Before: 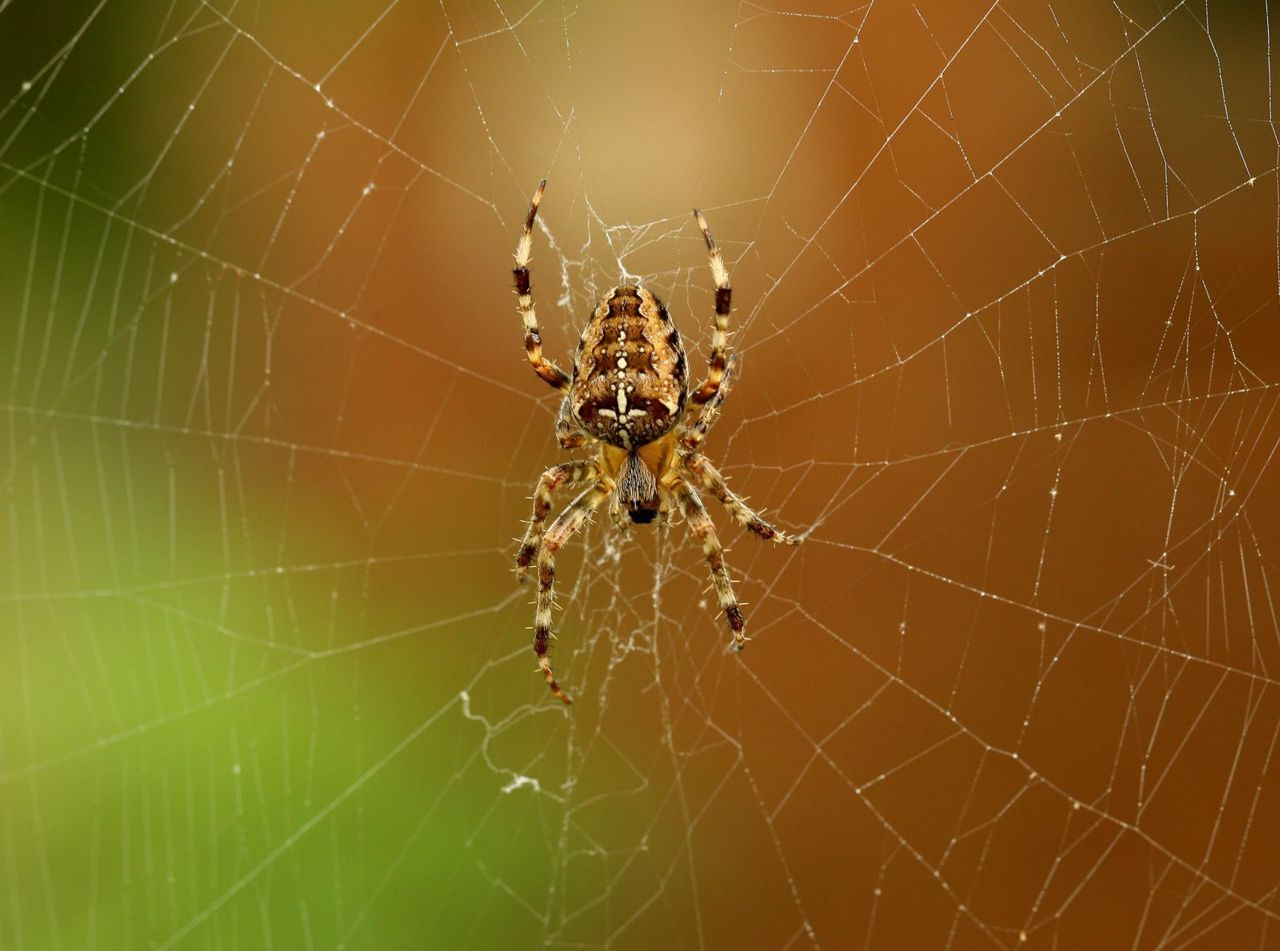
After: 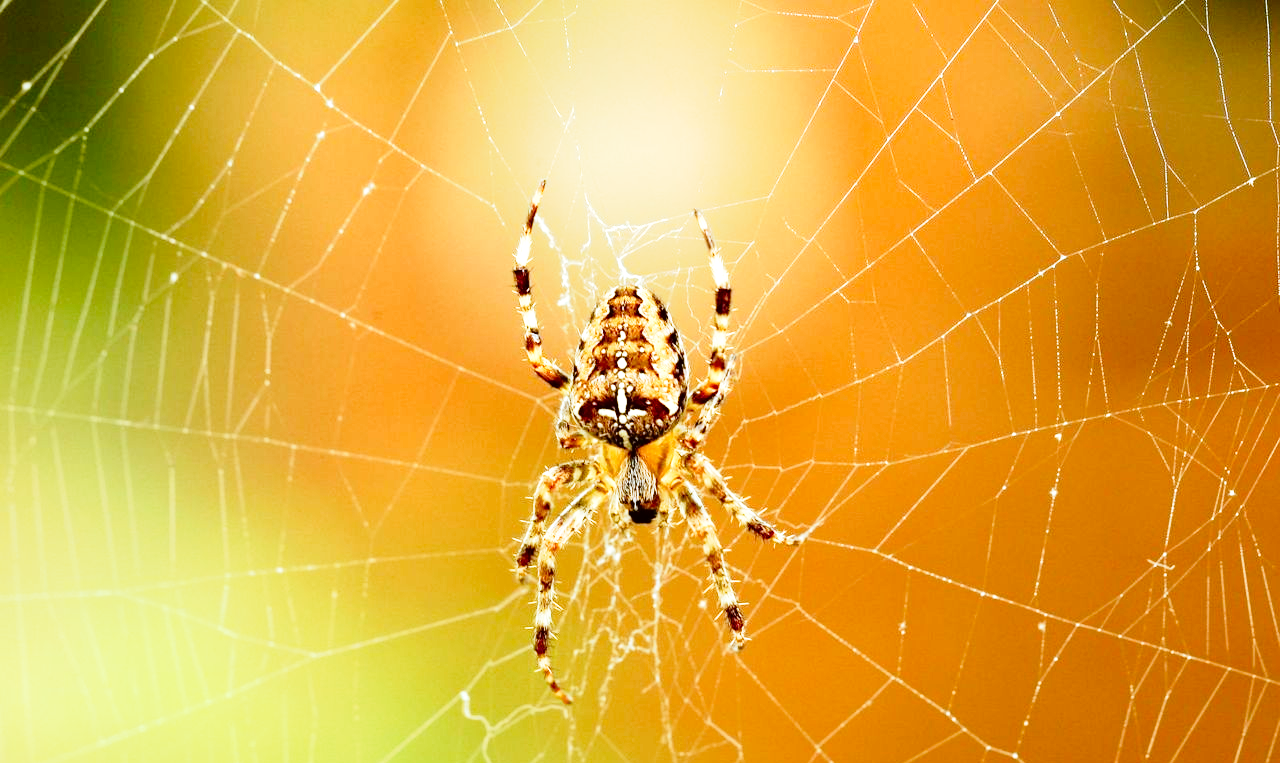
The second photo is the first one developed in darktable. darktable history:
color correction: highlights a* -3.28, highlights b* -6.99, shadows a* 3.04, shadows b* 5.77
shadows and highlights: shadows 30.87, highlights 1.91, soften with gaussian
crop: bottom 19.686%
tone curve: curves: ch0 [(0, 0) (0.003, 0.002) (0.011, 0.008) (0.025, 0.019) (0.044, 0.034) (0.069, 0.053) (0.1, 0.079) (0.136, 0.127) (0.177, 0.191) (0.224, 0.274) (0.277, 0.367) (0.335, 0.465) (0.399, 0.552) (0.468, 0.643) (0.543, 0.737) (0.623, 0.82) (0.709, 0.891) (0.801, 0.928) (0.898, 0.963) (1, 1)], preserve colors none
tone equalizer: -8 EV -0.392 EV, -7 EV -0.398 EV, -6 EV -0.35 EV, -5 EV -0.244 EV, -3 EV 0.208 EV, -2 EV 0.323 EV, -1 EV 0.371 EV, +0 EV 0.414 EV
exposure: black level correction 0.001, exposure 0.5 EV, compensate exposure bias true, compensate highlight preservation false
